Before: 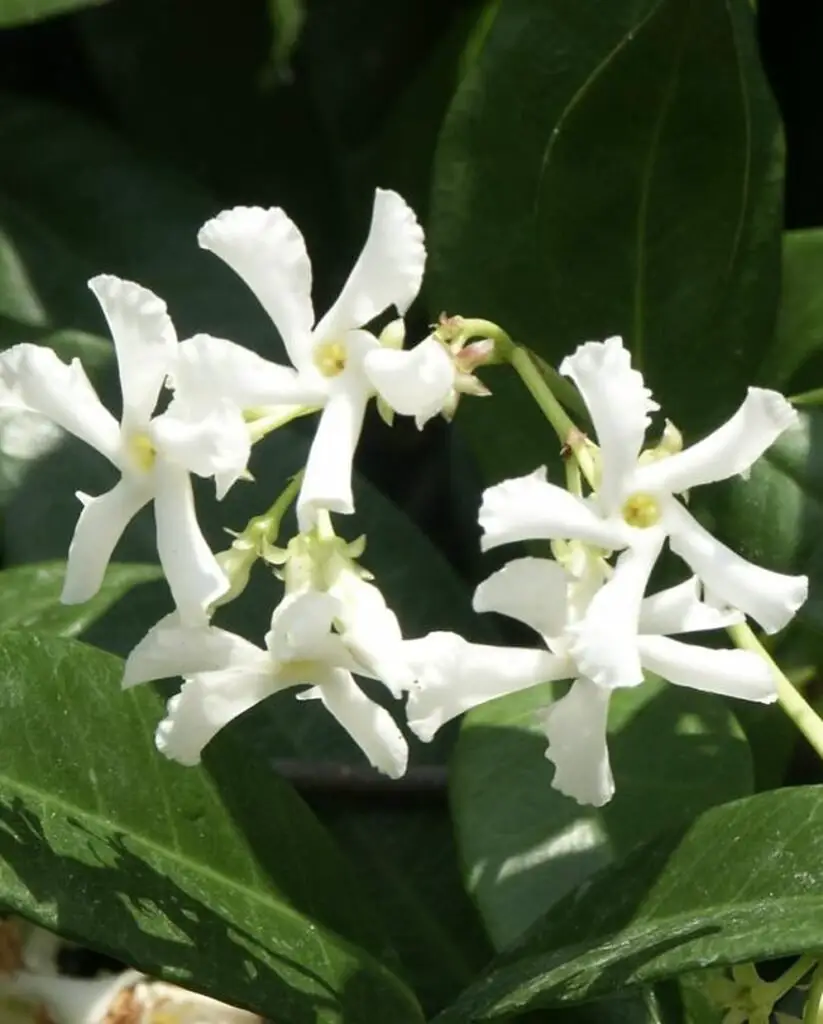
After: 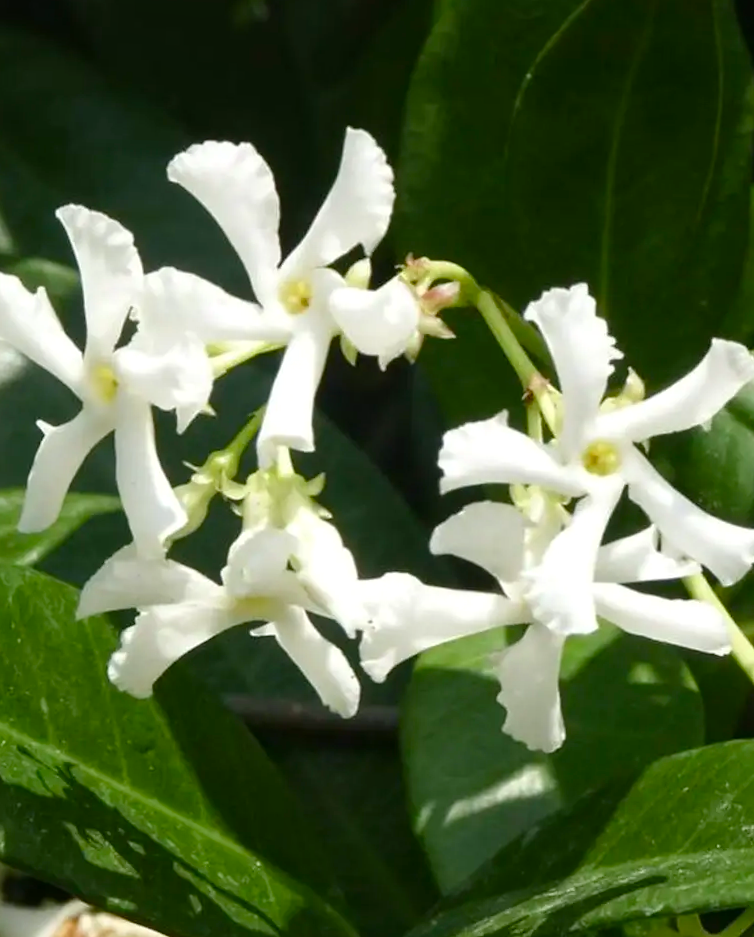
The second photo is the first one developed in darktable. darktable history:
color balance rgb: global offset › luminance 0.227%, perceptual saturation grading › global saturation 20%, perceptual saturation grading › highlights -24.878%, perceptual saturation grading › shadows 24.86%
crop and rotate: angle -1.92°, left 3.097%, top 4.146%, right 1.45%, bottom 0.536%
local contrast: mode bilateral grid, contrast 20, coarseness 50, detail 120%, midtone range 0.2
contrast brightness saturation: contrast 0.039, saturation 0.161
